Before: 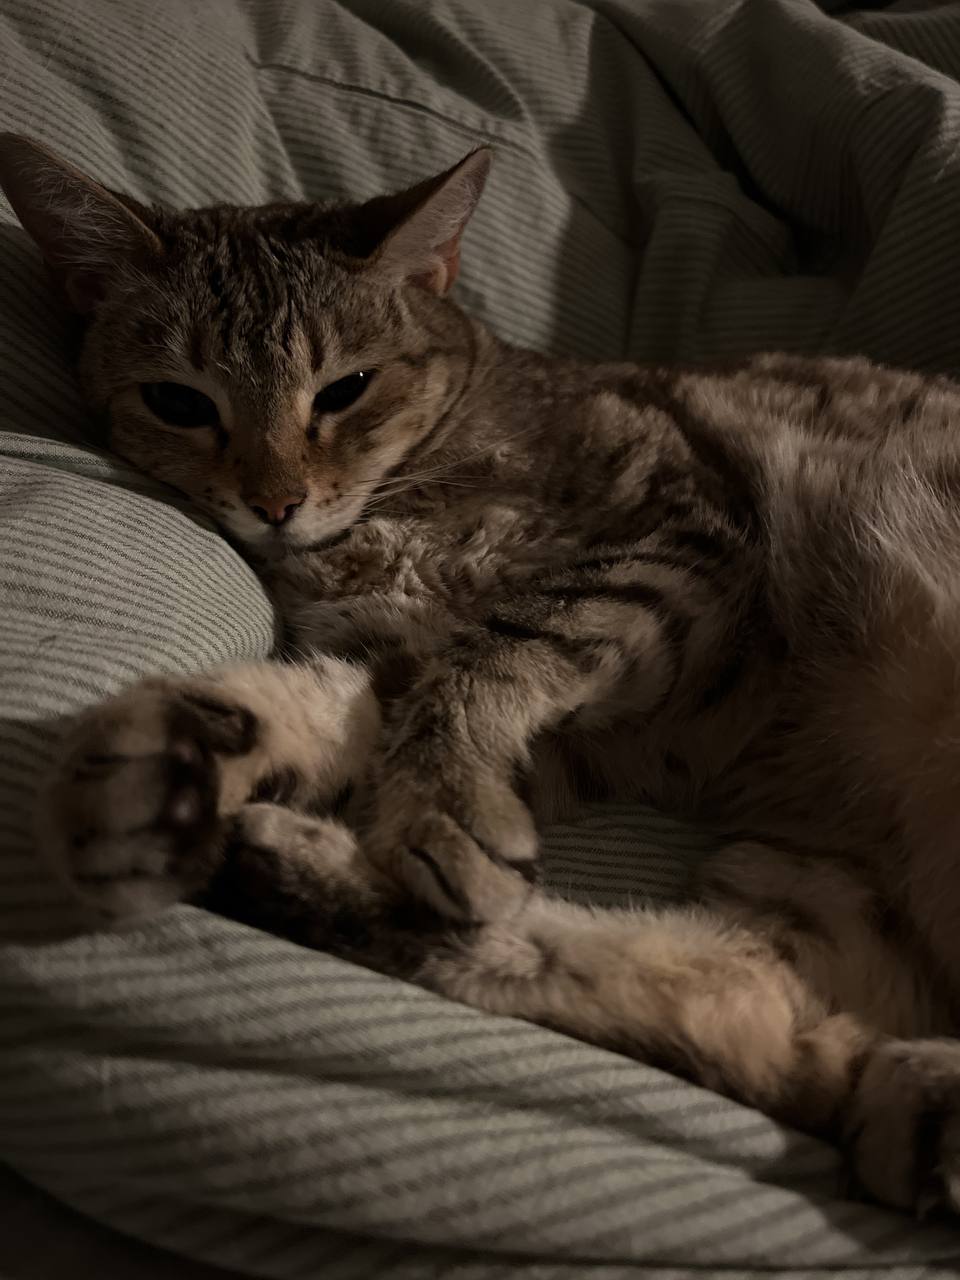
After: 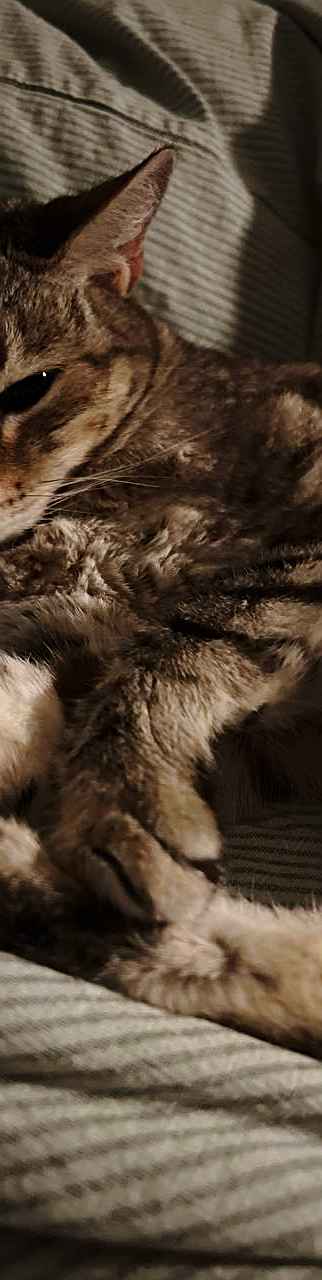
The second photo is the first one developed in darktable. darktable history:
sharpen: on, module defaults
crop: left 33.08%, right 33.357%
base curve: curves: ch0 [(0, 0) (0.028, 0.03) (0.121, 0.232) (0.46, 0.748) (0.859, 0.968) (1, 1)], preserve colors none
